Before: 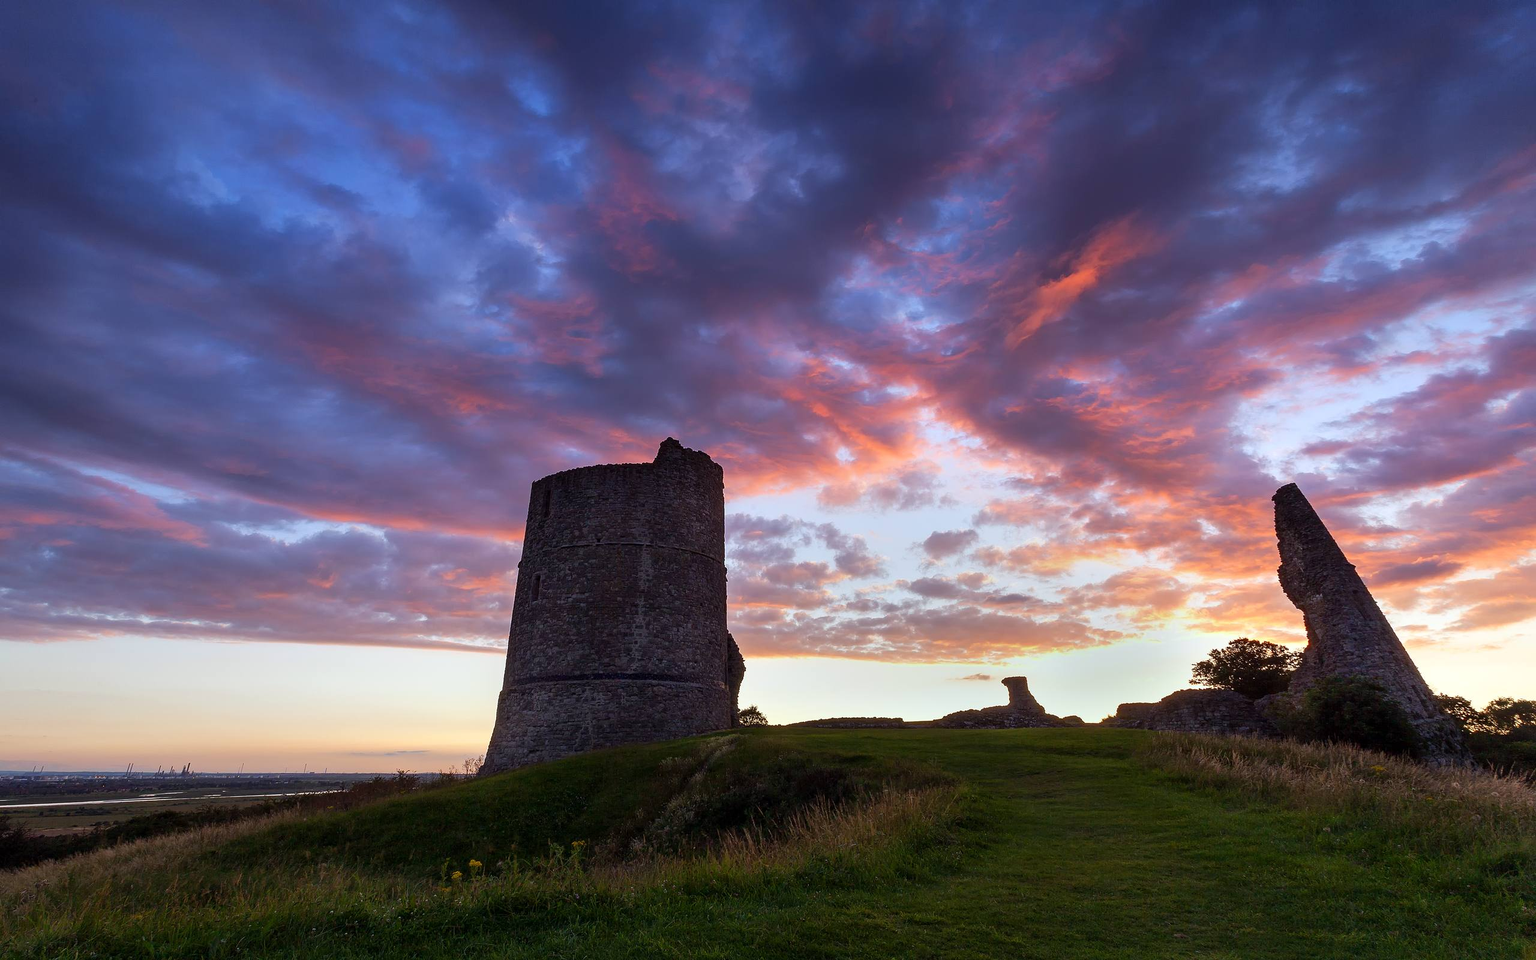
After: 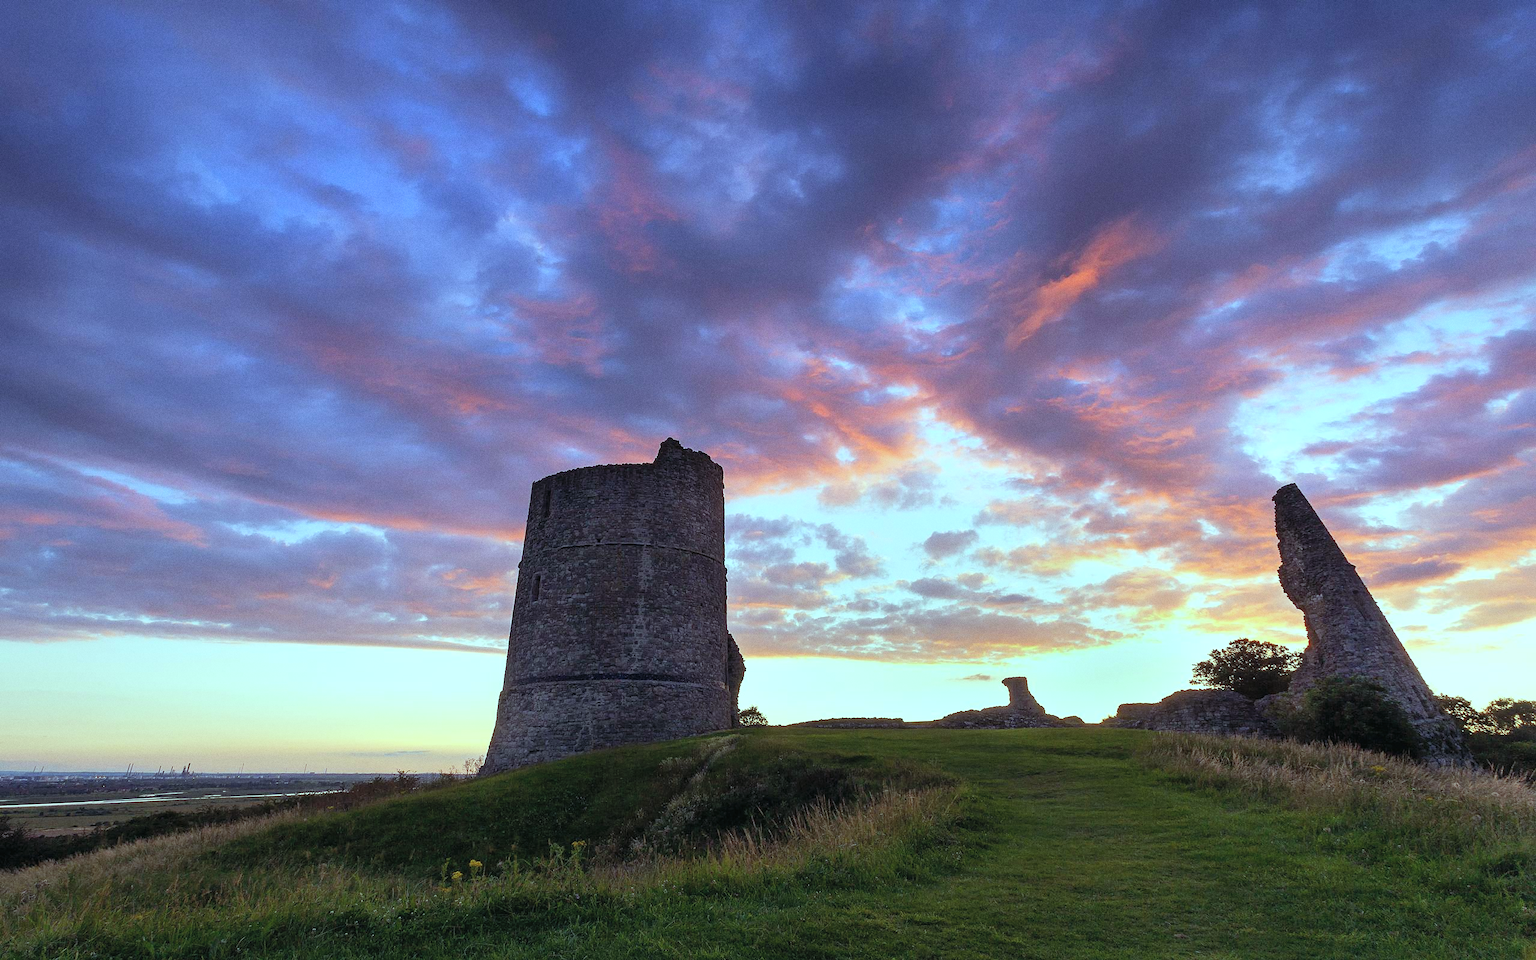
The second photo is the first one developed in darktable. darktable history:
grain: coarseness 0.09 ISO
contrast brightness saturation: brightness 0.15
color balance: mode lift, gamma, gain (sRGB), lift [0.997, 0.979, 1.021, 1.011], gamma [1, 1.084, 0.916, 0.998], gain [1, 0.87, 1.13, 1.101], contrast 4.55%, contrast fulcrum 38.24%, output saturation 104.09%
